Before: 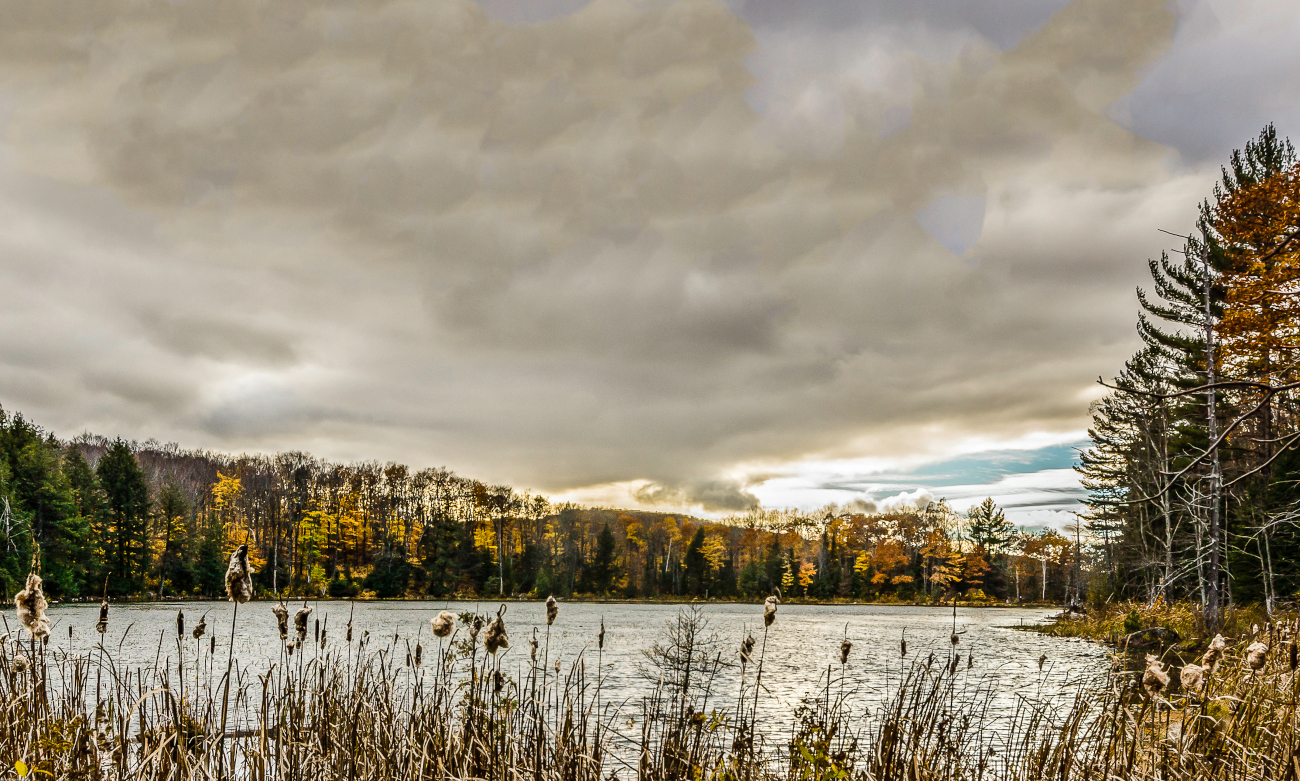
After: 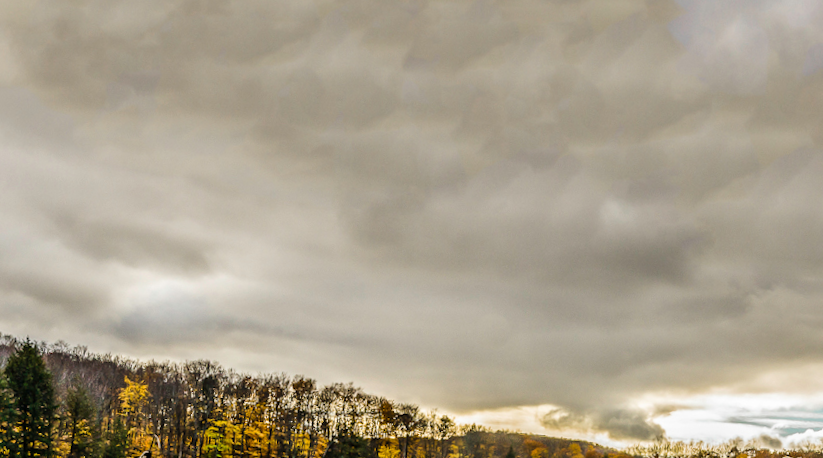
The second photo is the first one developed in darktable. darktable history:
rotate and perspective: rotation -2.29°, automatic cropping off
crop and rotate: angle -4.99°, left 2.122%, top 6.945%, right 27.566%, bottom 30.519%
